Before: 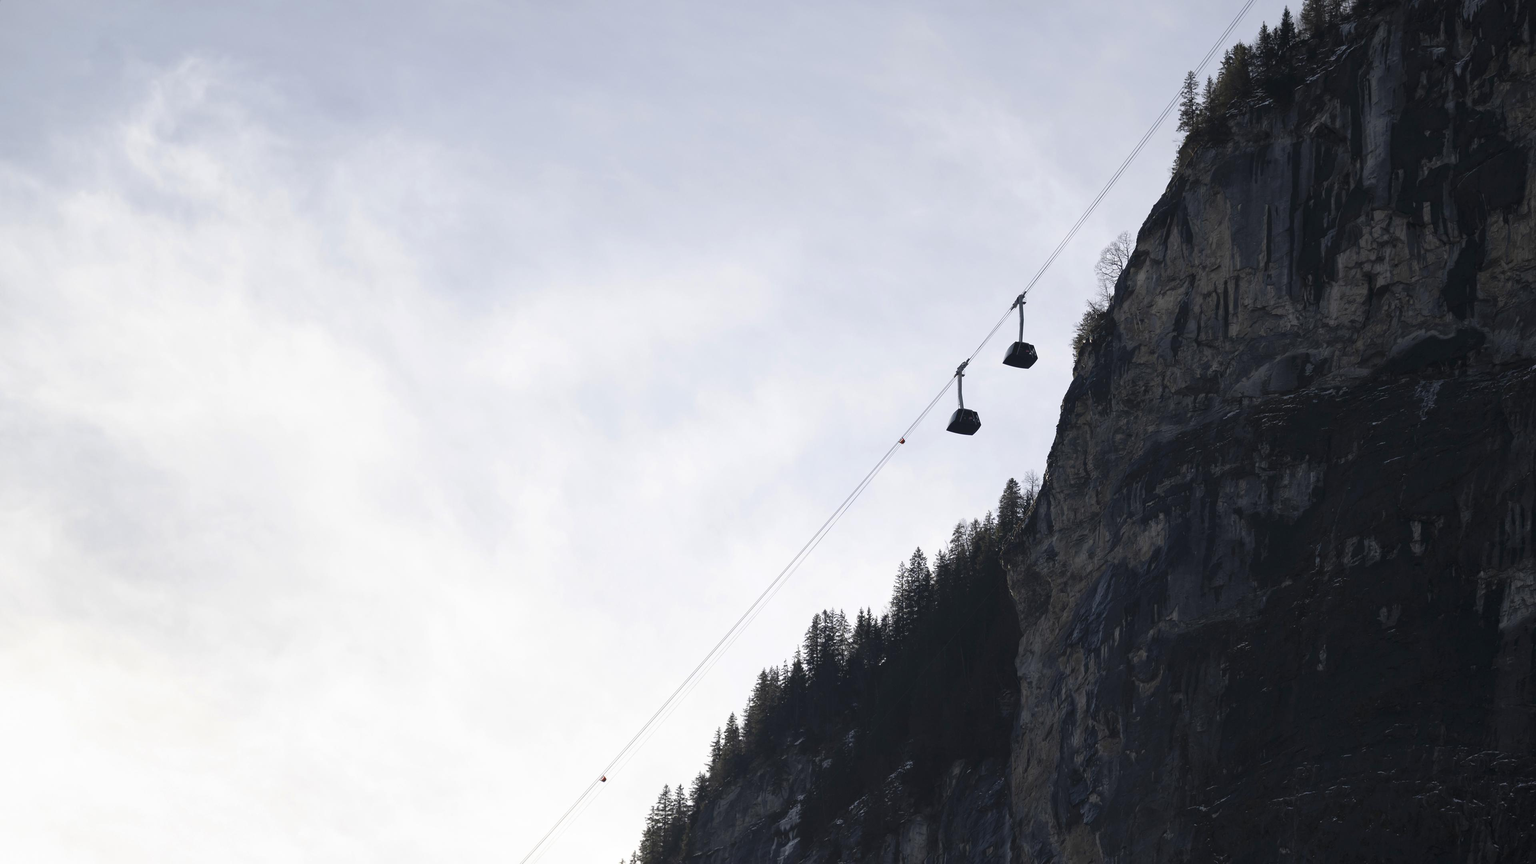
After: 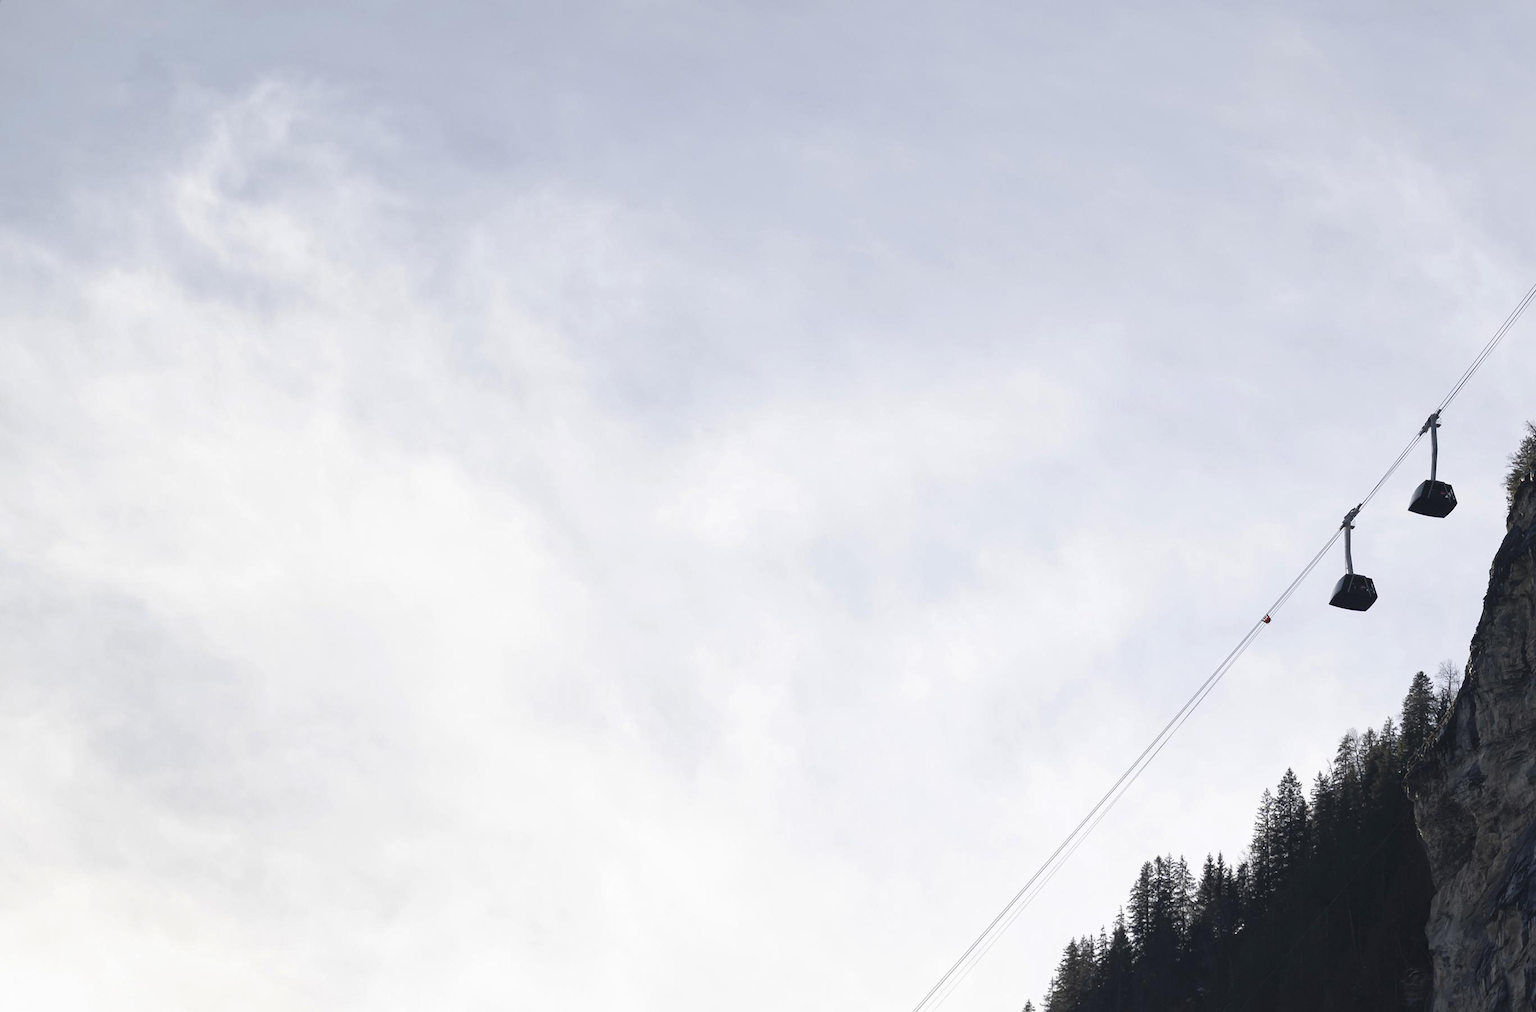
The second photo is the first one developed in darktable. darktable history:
local contrast: mode bilateral grid, contrast 20, coarseness 50, detail 119%, midtone range 0.2
crop: right 28.772%, bottom 16.564%
